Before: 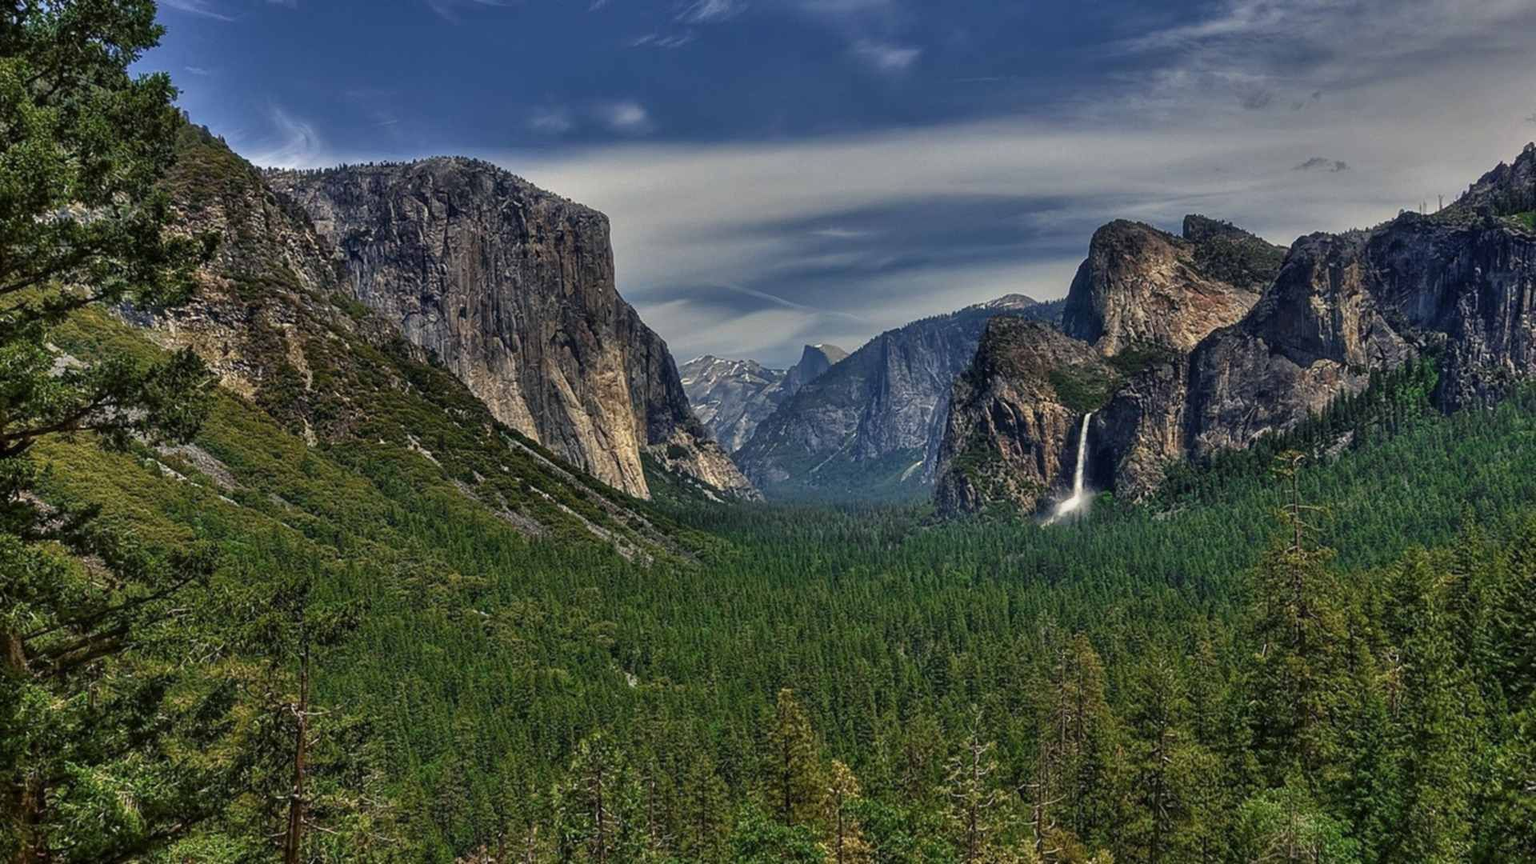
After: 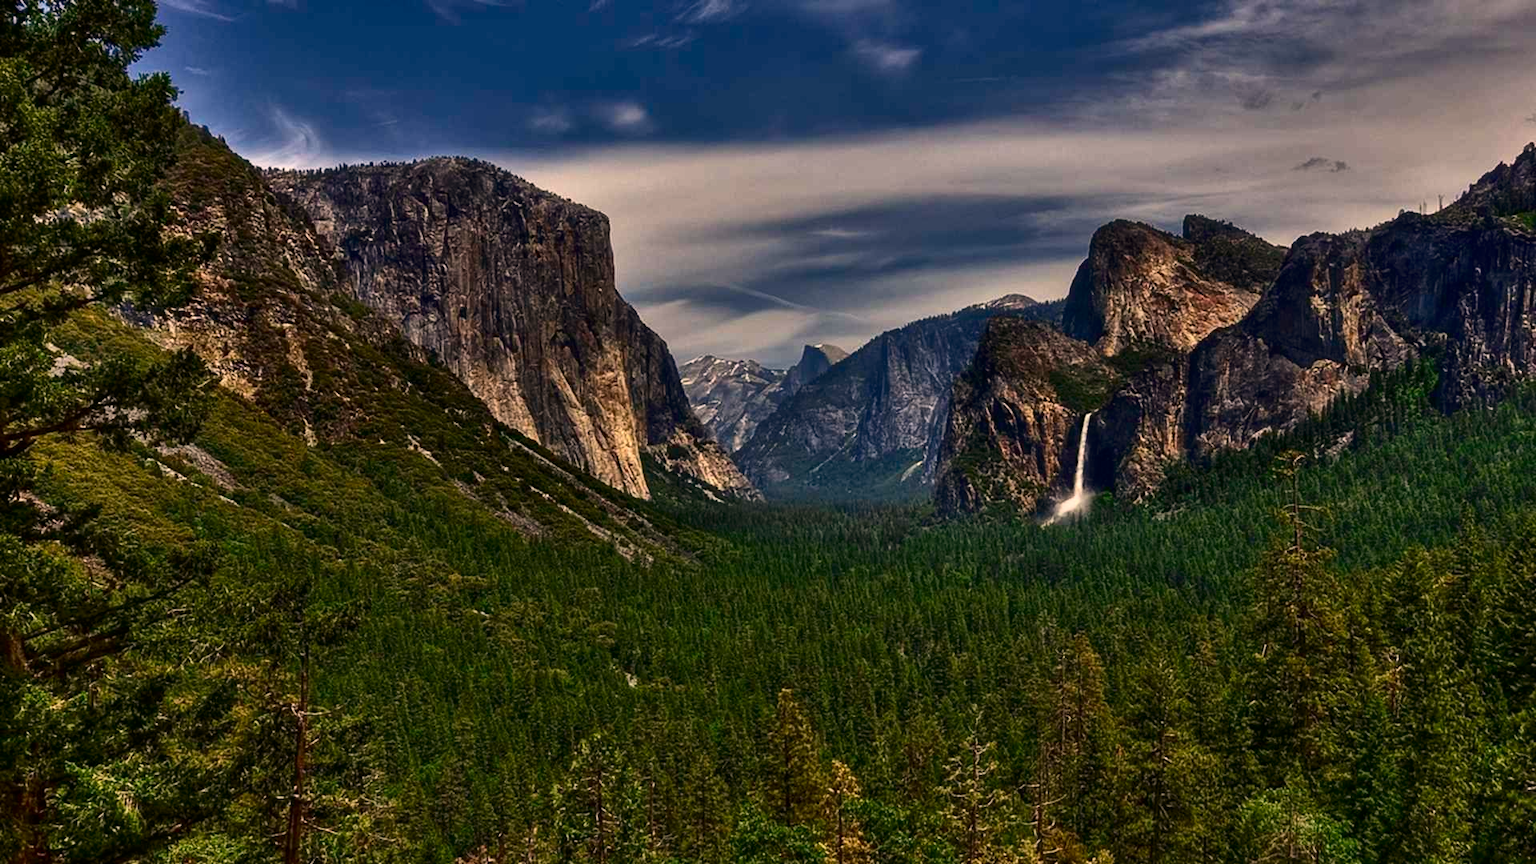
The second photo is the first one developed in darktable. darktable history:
contrast brightness saturation: contrast 0.19, brightness -0.11, saturation 0.21
white balance: red 1.127, blue 0.943
